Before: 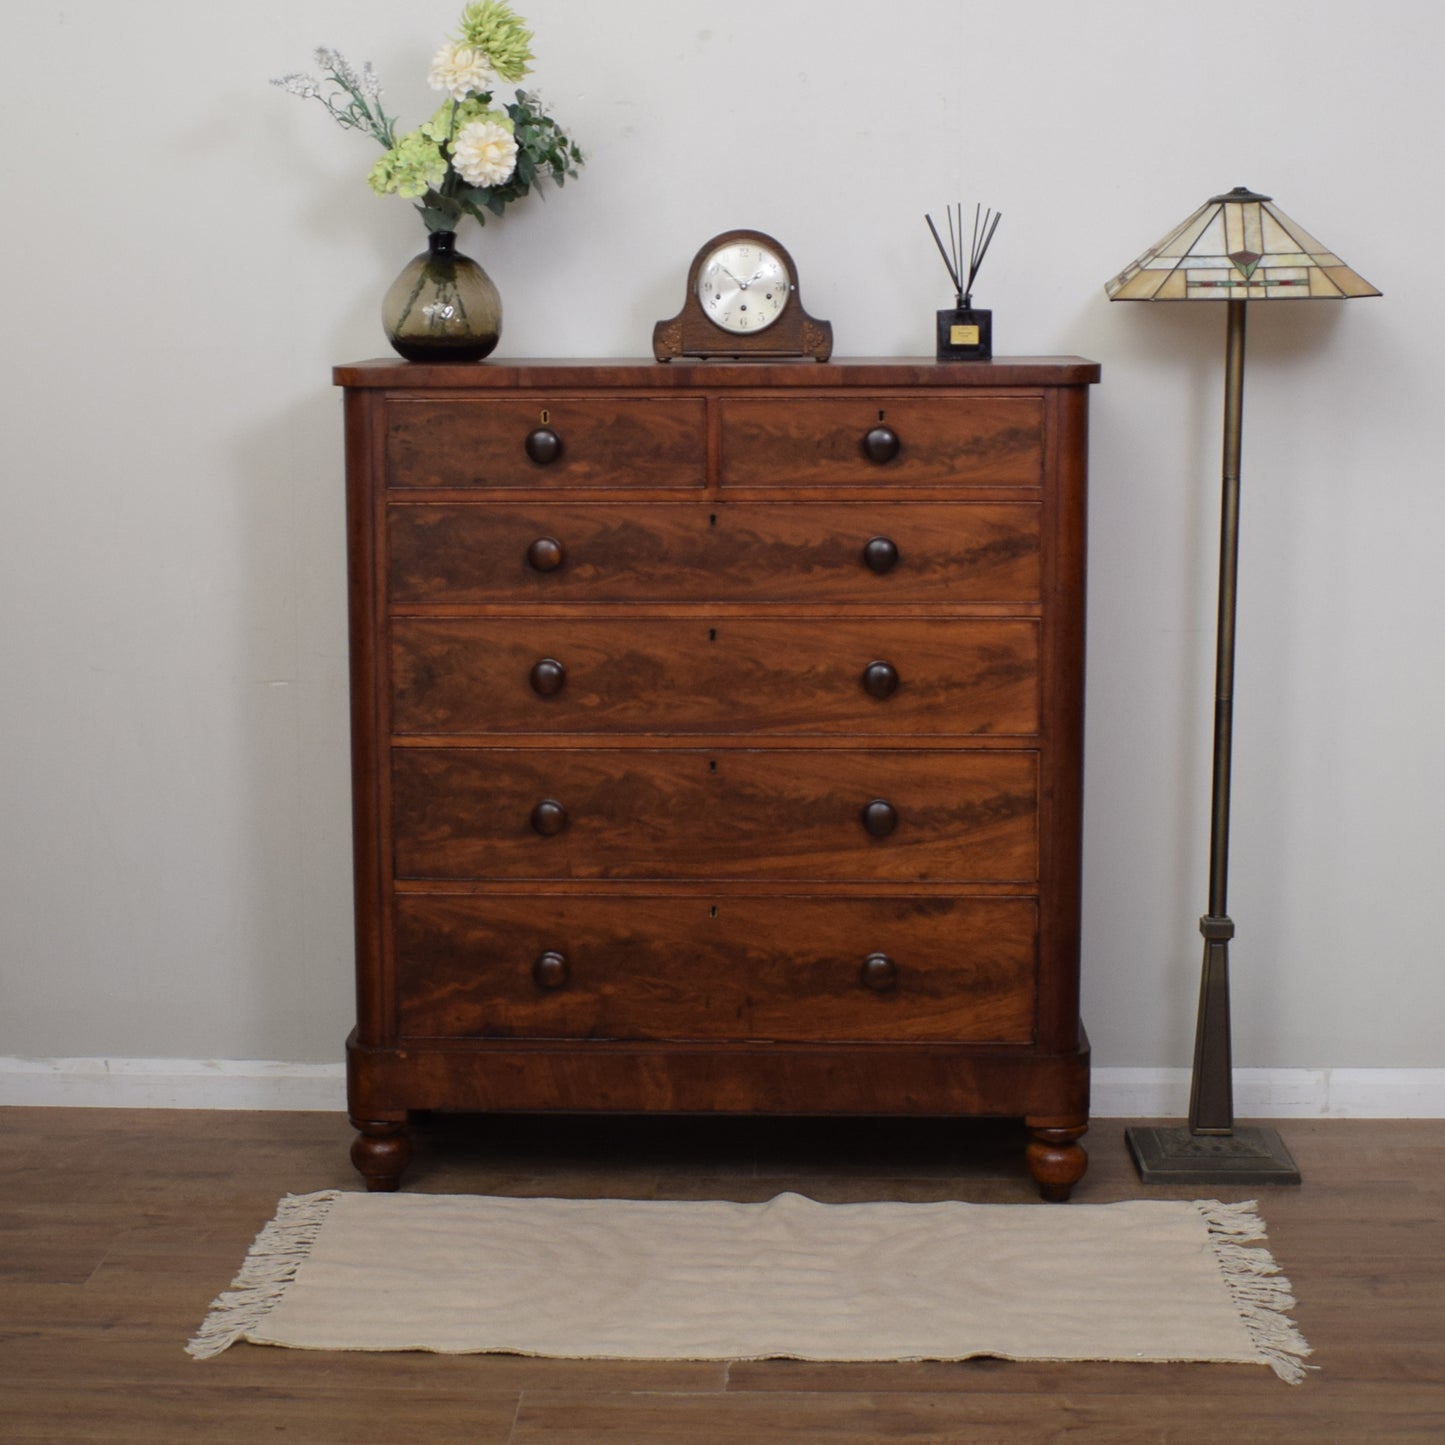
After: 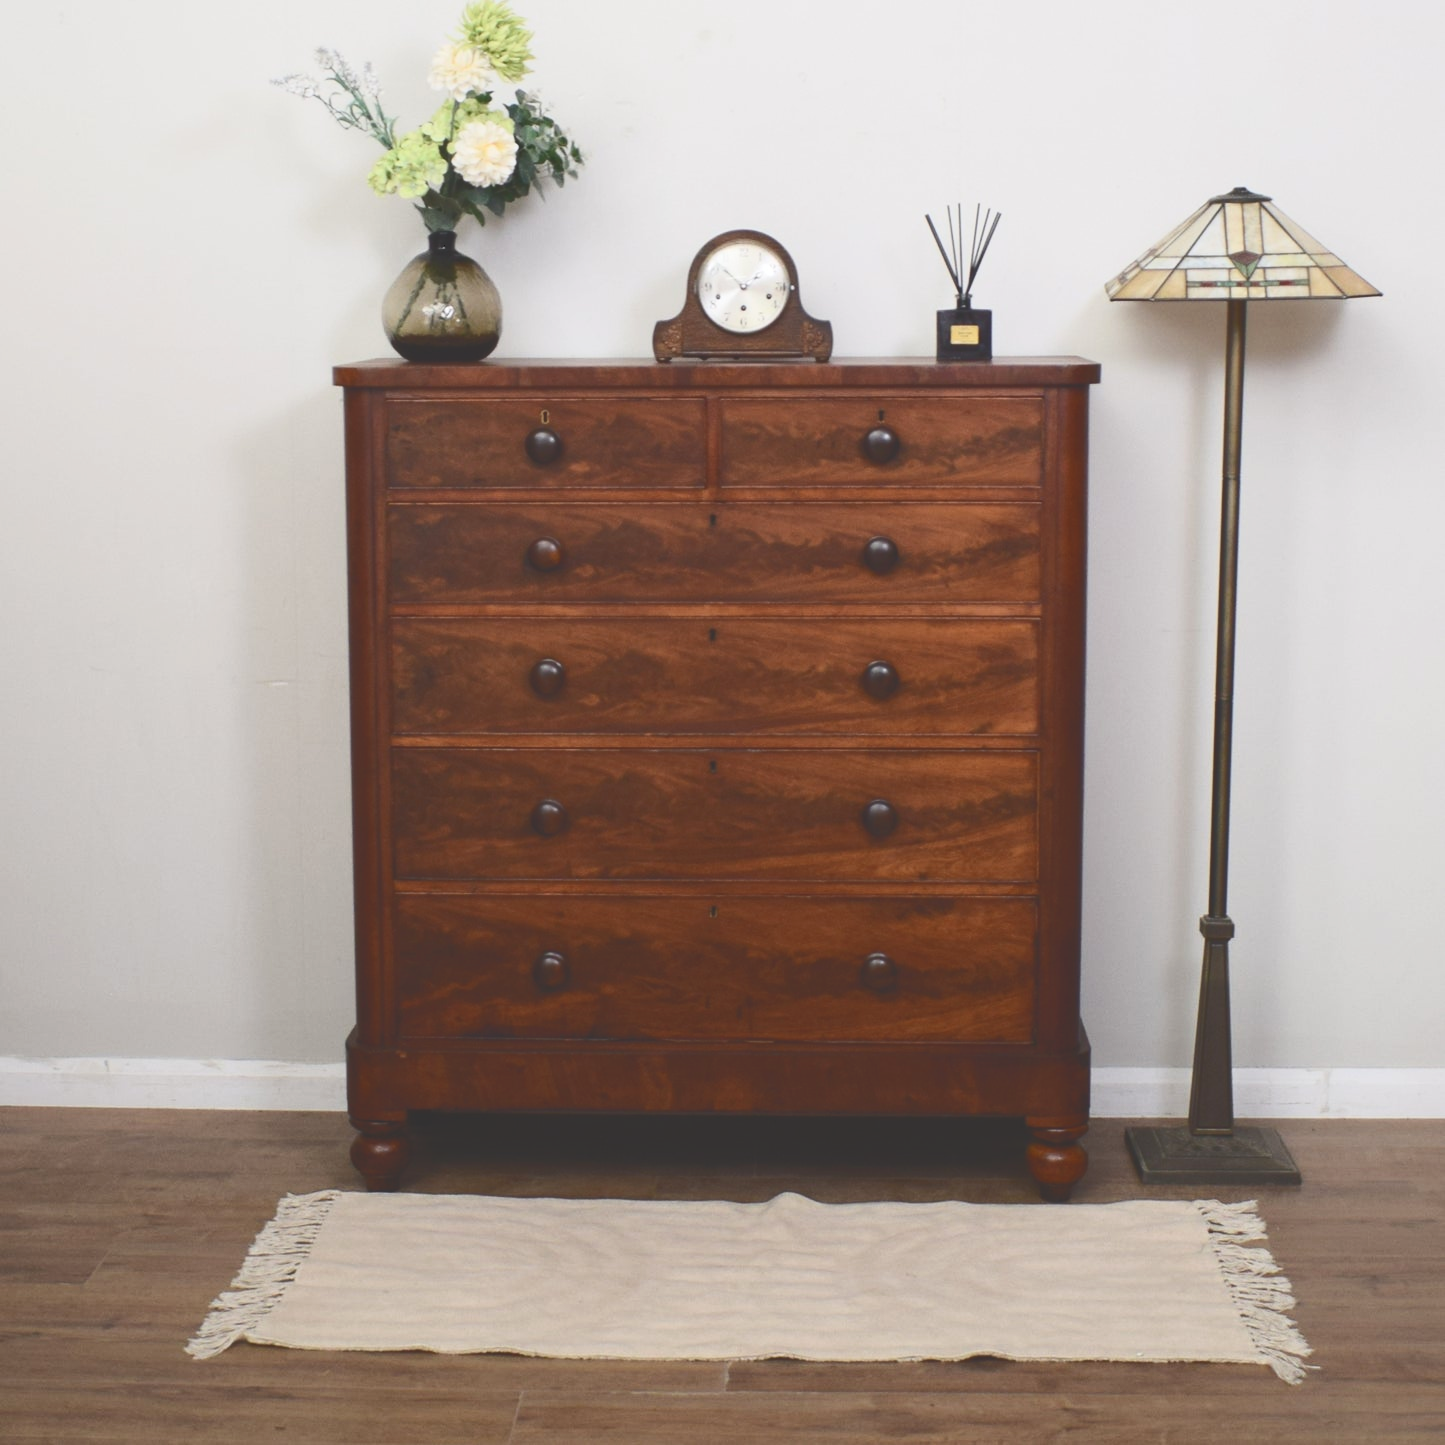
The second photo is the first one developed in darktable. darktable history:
tone curve: curves: ch0 [(0, 0) (0.003, 0.203) (0.011, 0.203) (0.025, 0.21) (0.044, 0.22) (0.069, 0.231) (0.1, 0.243) (0.136, 0.255) (0.177, 0.277) (0.224, 0.305) (0.277, 0.346) (0.335, 0.412) (0.399, 0.492) (0.468, 0.571) (0.543, 0.658) (0.623, 0.75) (0.709, 0.837) (0.801, 0.905) (0.898, 0.955) (1, 1)], color space Lab, independent channels, preserve colors none
